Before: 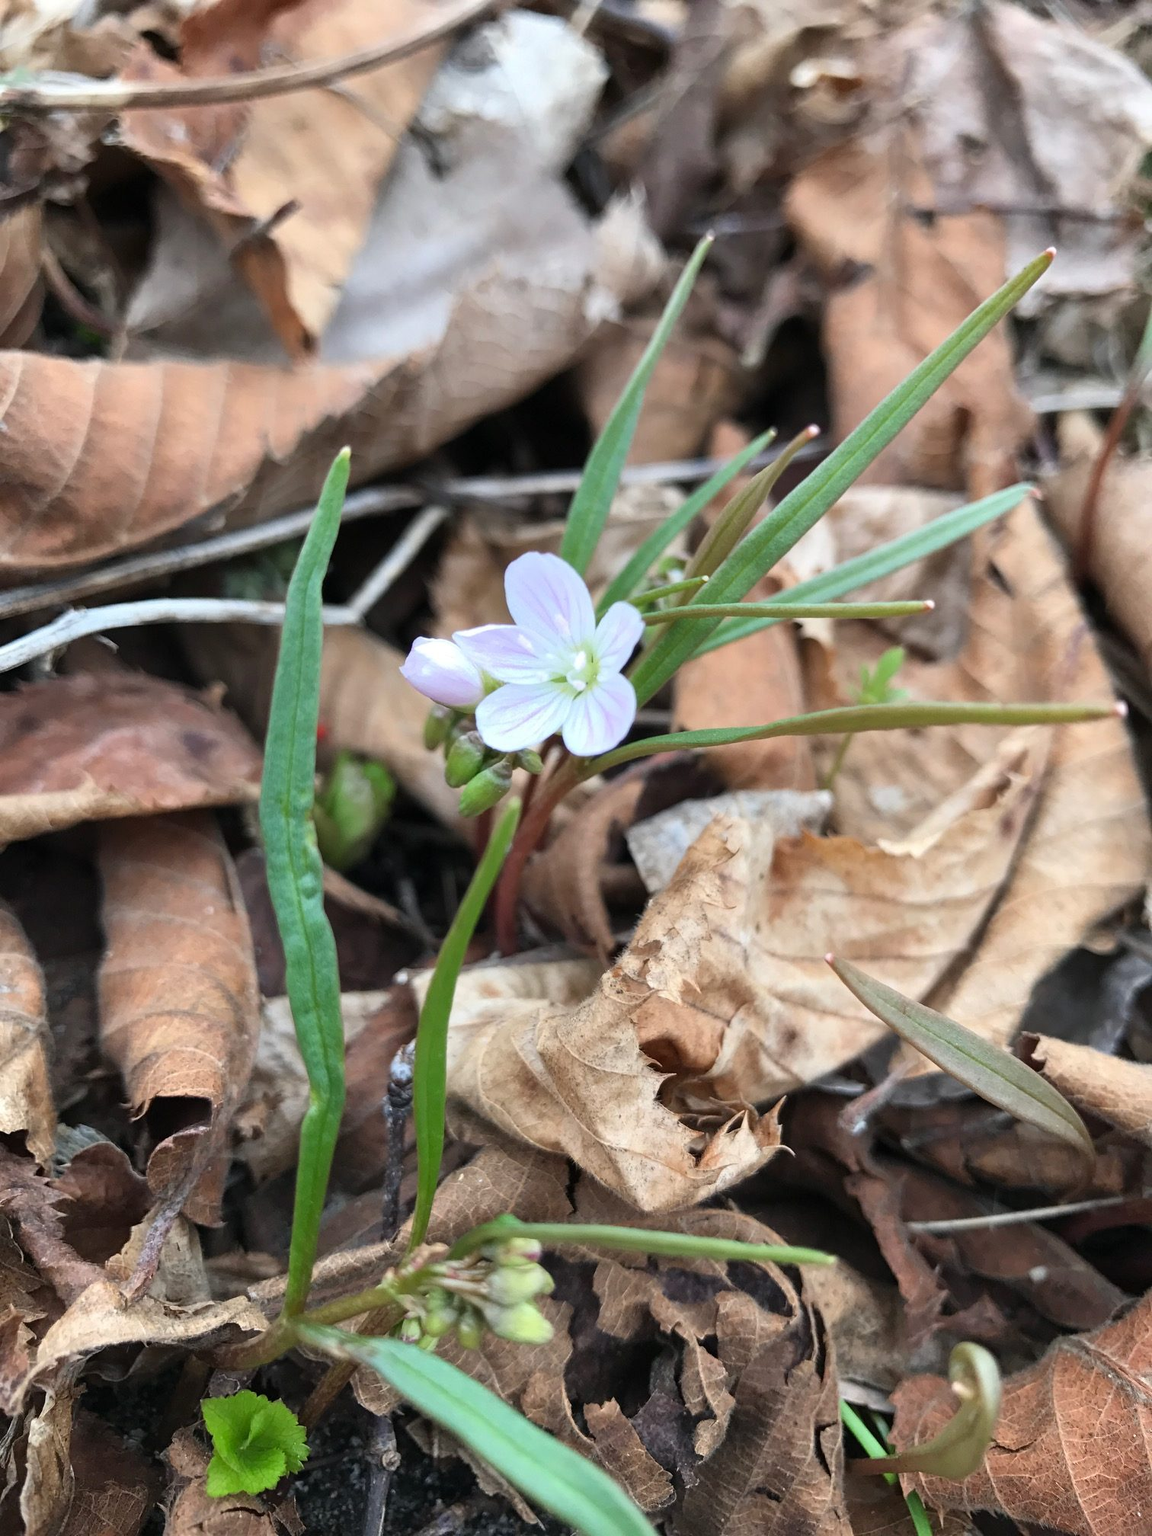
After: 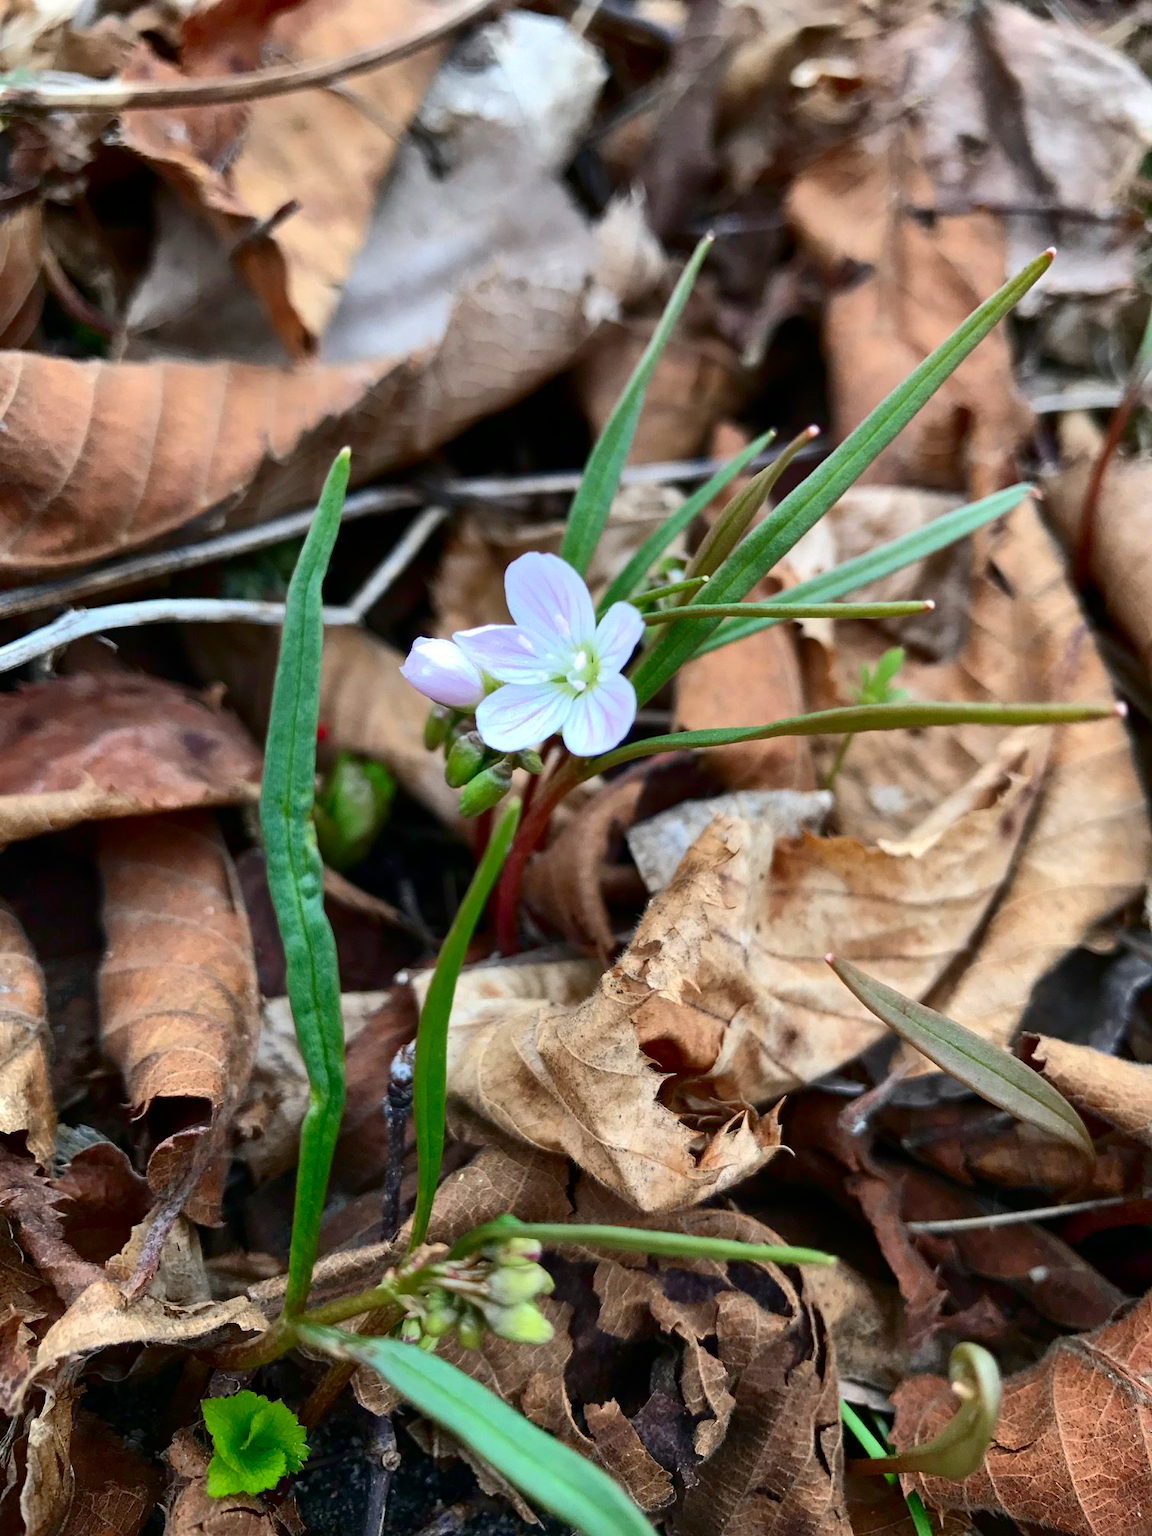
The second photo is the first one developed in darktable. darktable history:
shadows and highlights: on, module defaults
contrast brightness saturation: contrast 0.225, brightness -0.186, saturation 0.23
